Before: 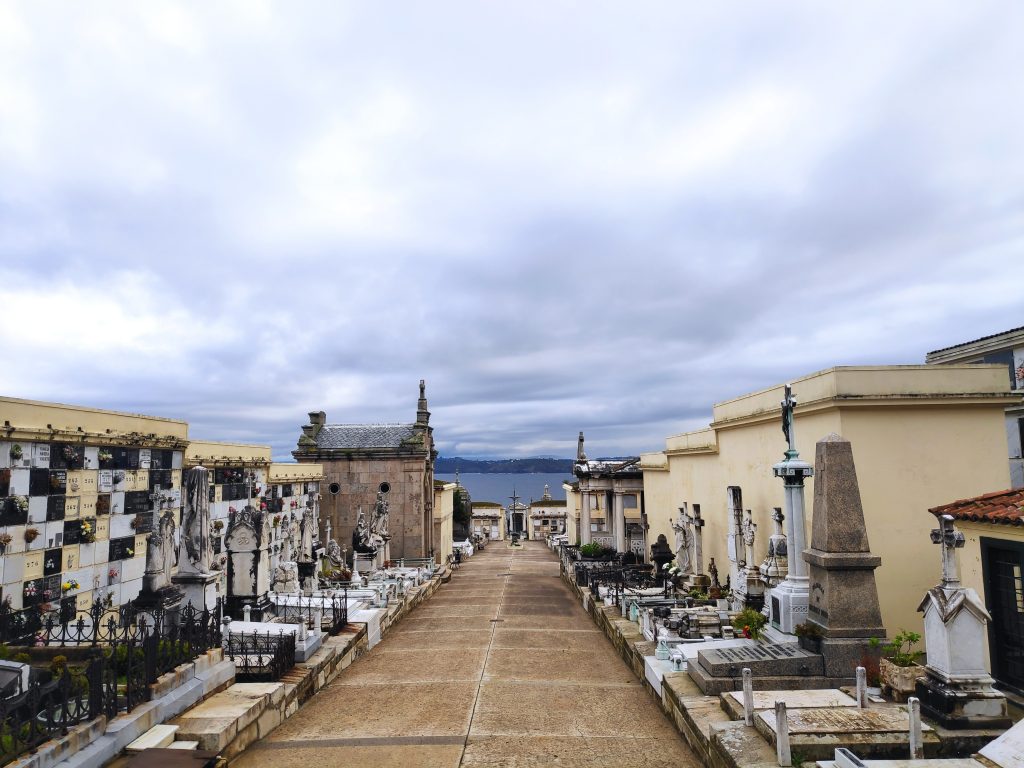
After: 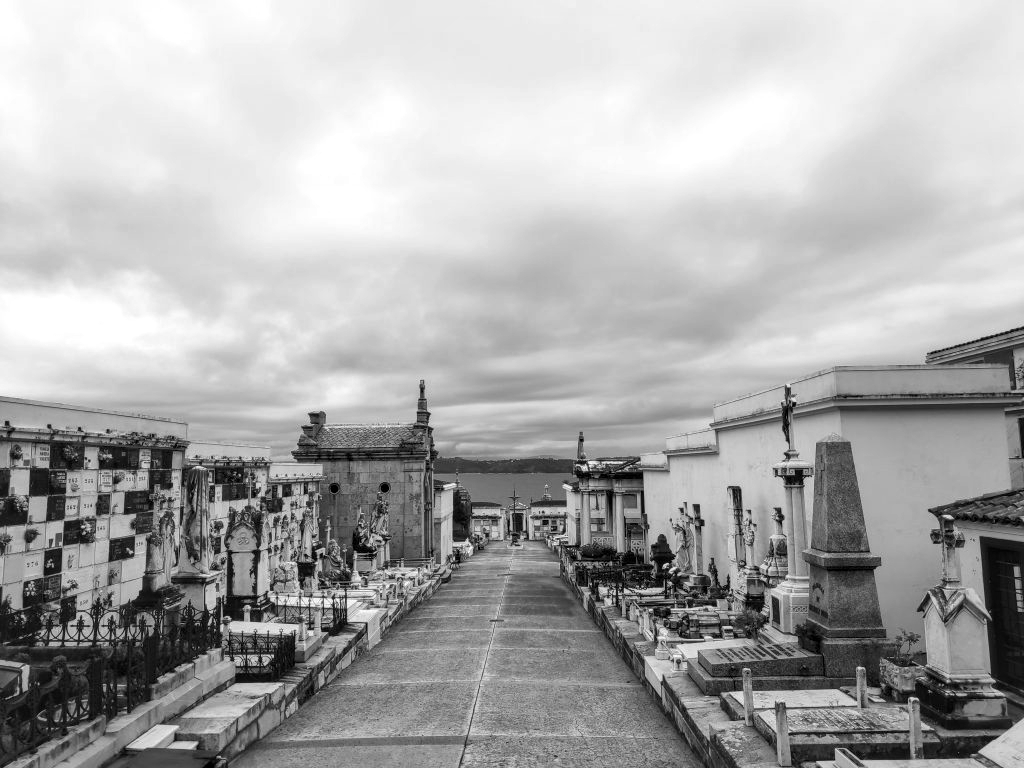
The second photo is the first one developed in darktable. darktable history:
local contrast: on, module defaults
monochrome: a 32, b 64, size 2.3, highlights 1
